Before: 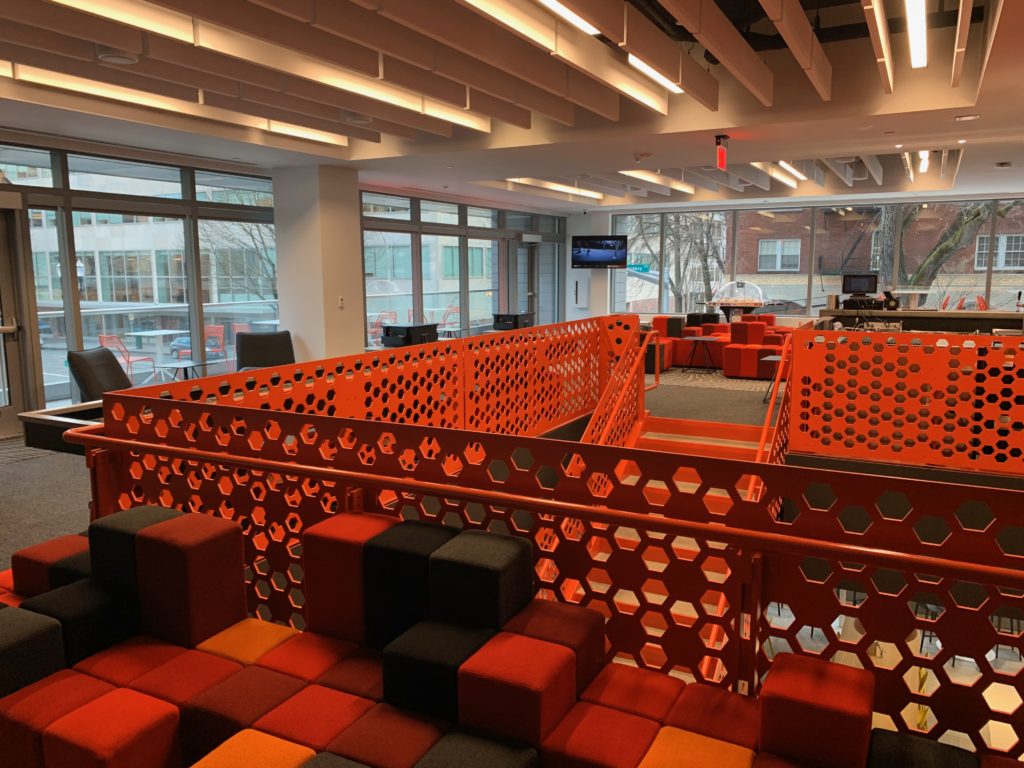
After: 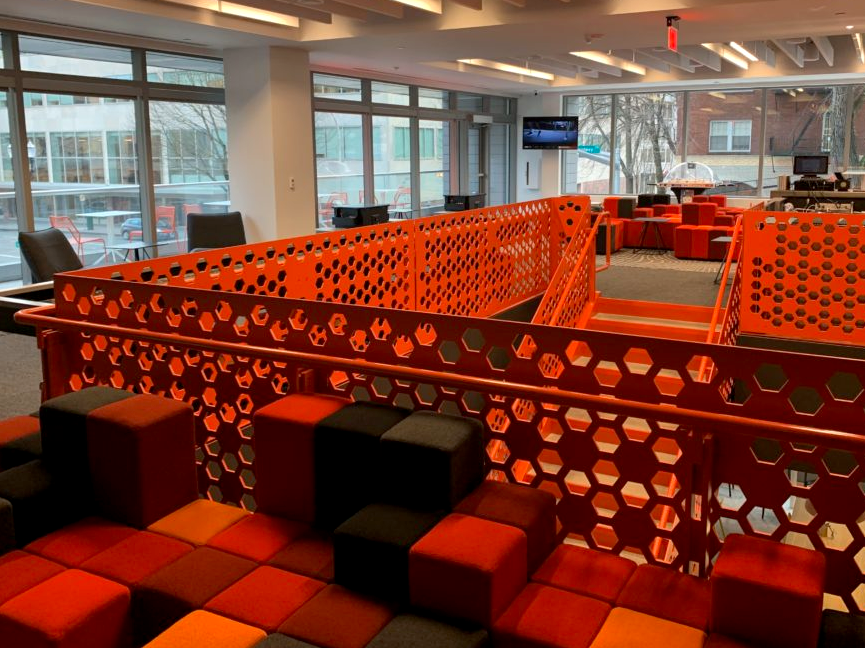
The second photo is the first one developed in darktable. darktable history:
exposure: exposure 0.2 EV, compensate highlight preservation false
crop and rotate: left 4.842%, top 15.51%, right 10.668%
